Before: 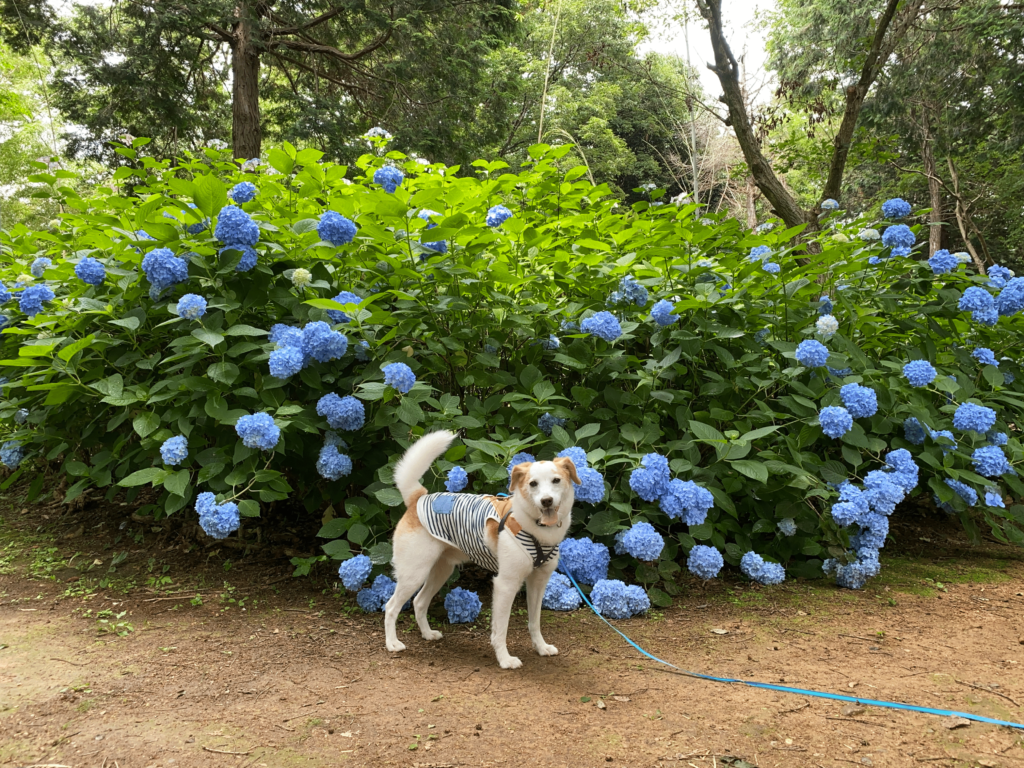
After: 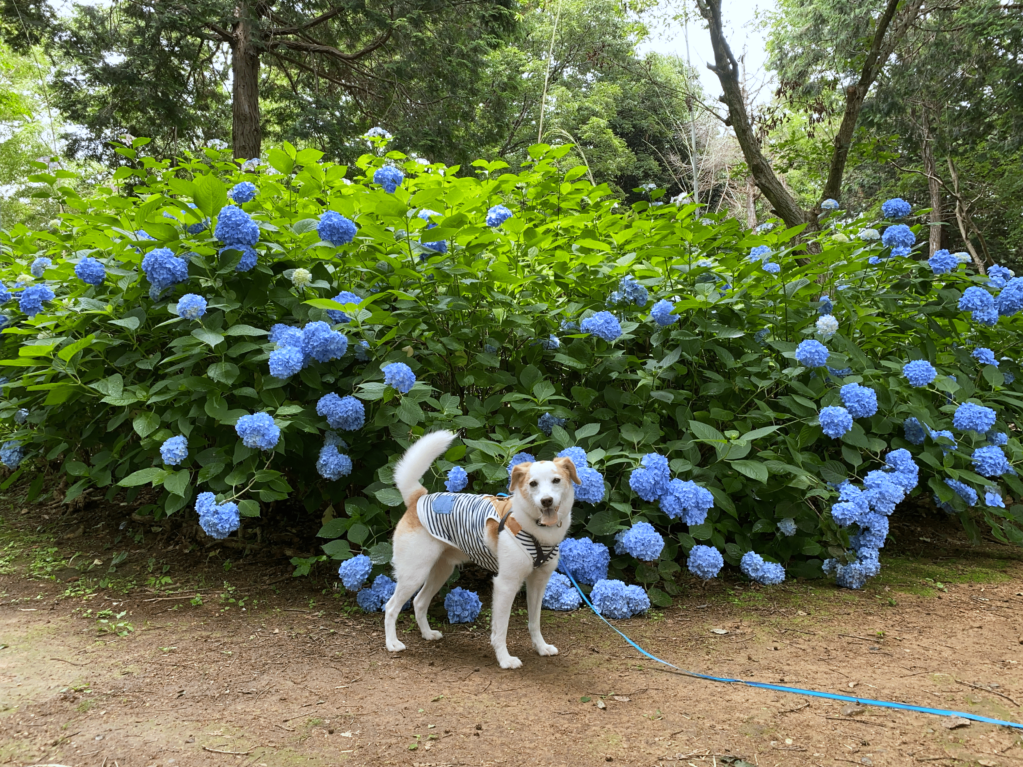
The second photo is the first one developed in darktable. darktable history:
white balance: red 0.954, blue 1.079
